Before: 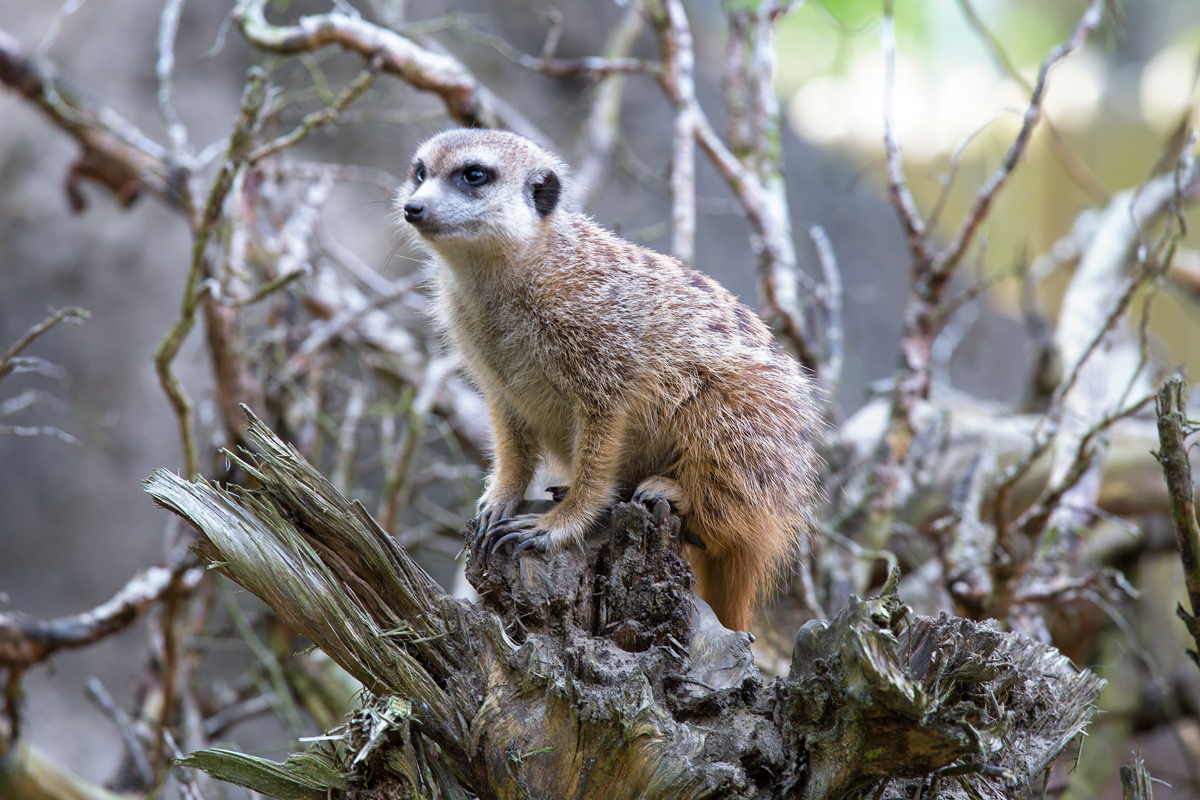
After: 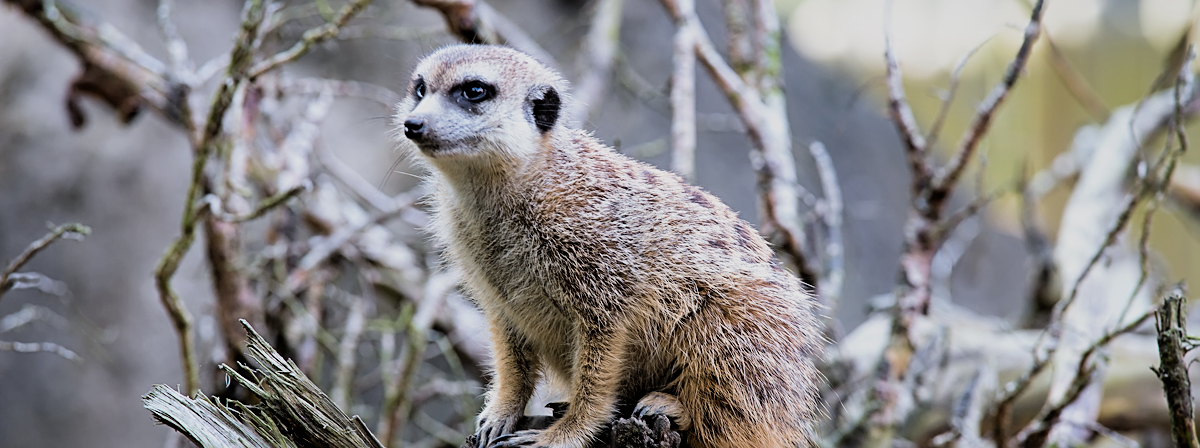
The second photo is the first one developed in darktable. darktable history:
crop and rotate: top 10.605%, bottom 33.274%
white balance: emerald 1
sharpen: on, module defaults
shadows and highlights: soften with gaussian
filmic rgb: black relative exposure -5 EV, hardness 2.88, contrast 1.3, highlights saturation mix -10%
